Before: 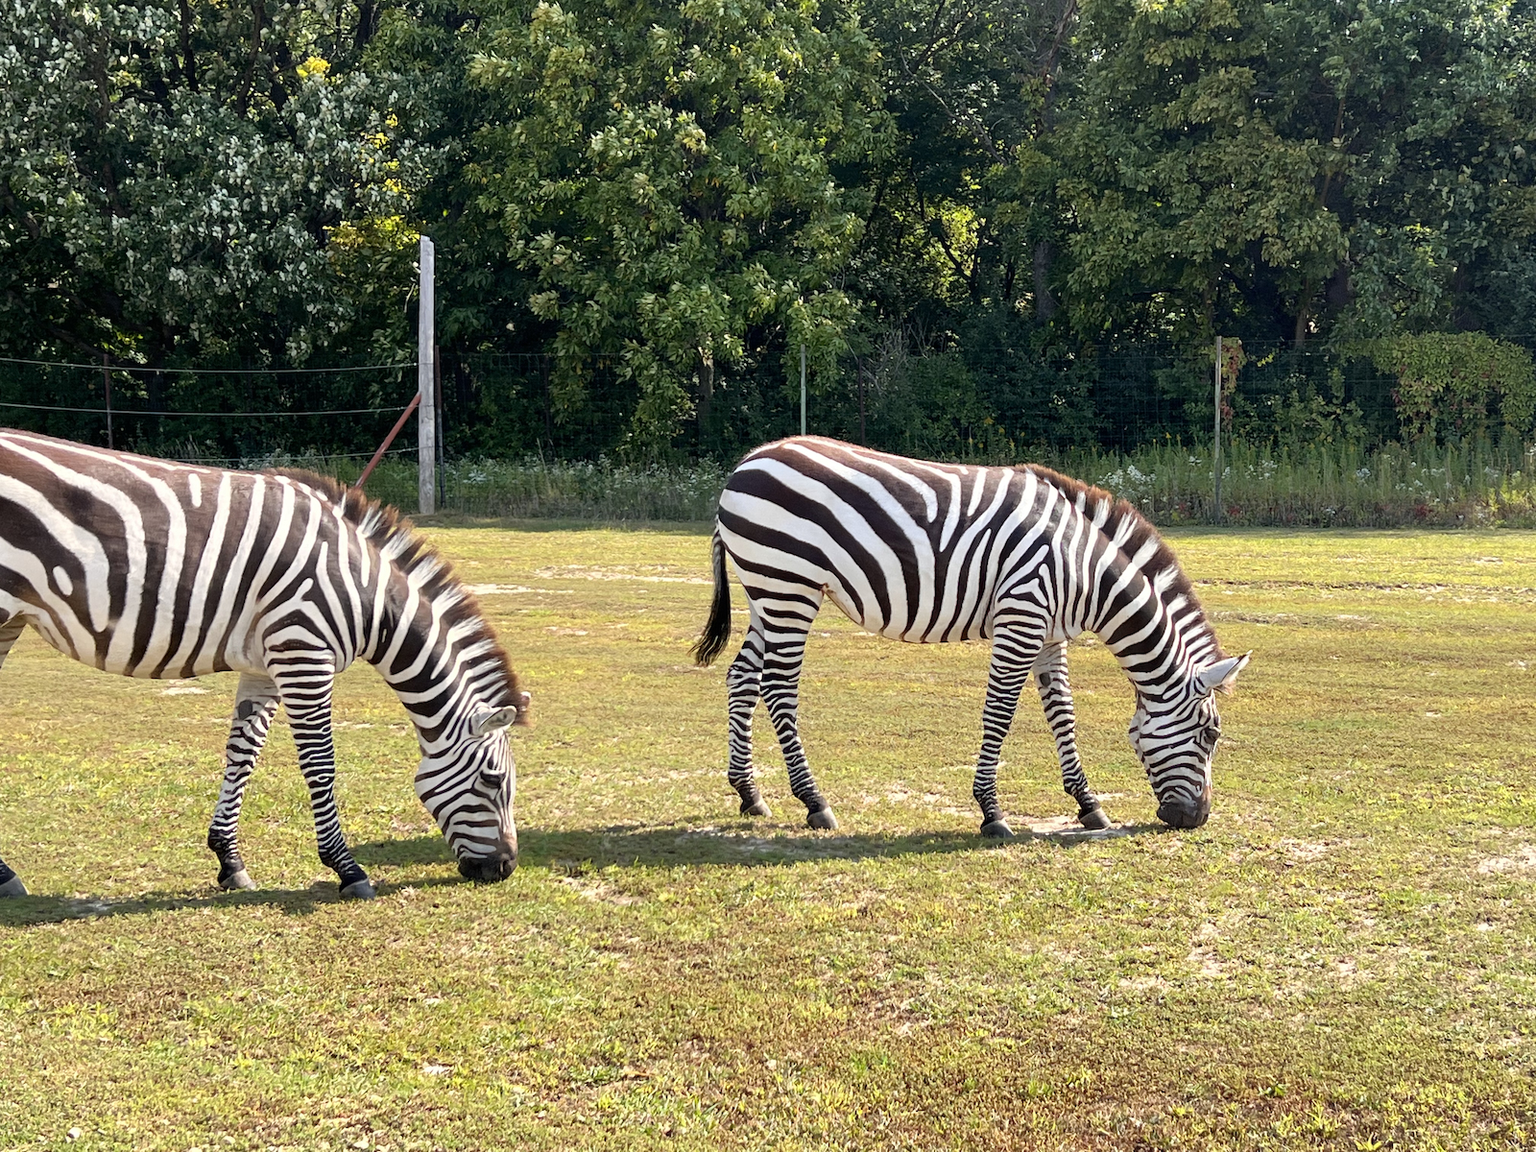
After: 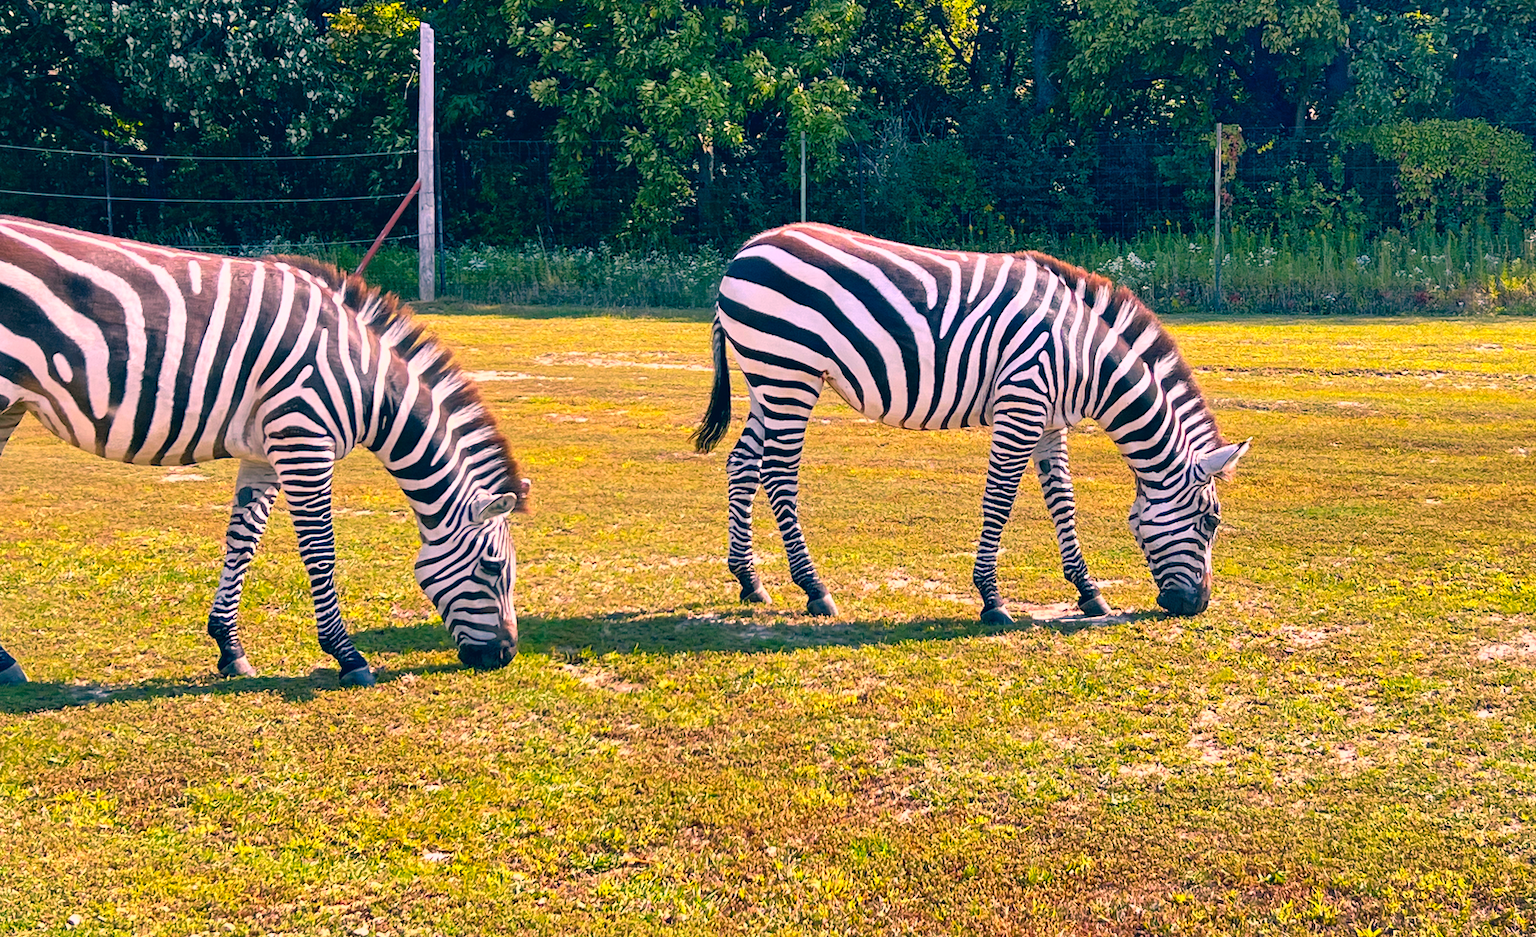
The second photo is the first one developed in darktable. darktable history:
crop and rotate: top 18.507%
color correction: highlights a* 17.03, highlights b* 0.205, shadows a* -15.38, shadows b* -14.56, saturation 1.5
local contrast: mode bilateral grid, contrast 28, coarseness 16, detail 115%, midtone range 0.2
shadows and highlights: shadows 25, highlights -48, soften with gaussian
